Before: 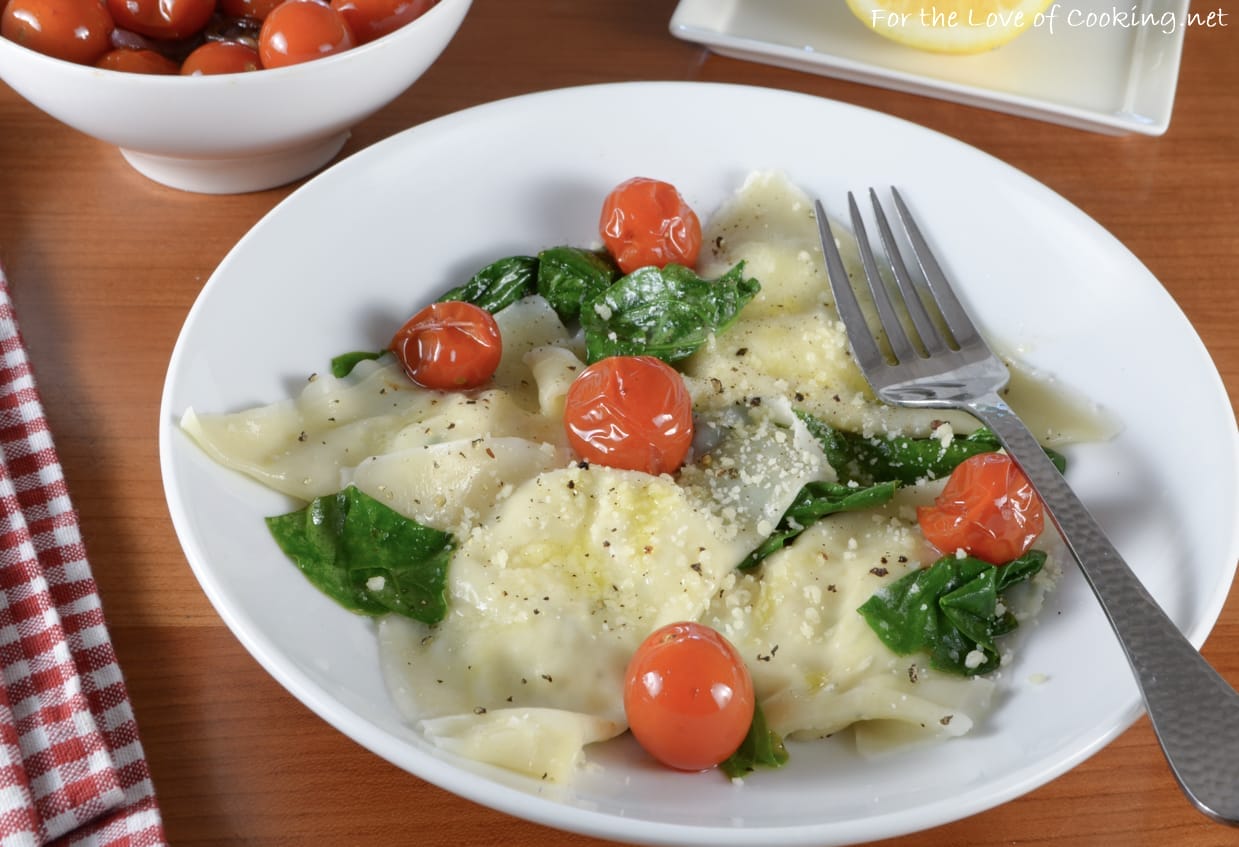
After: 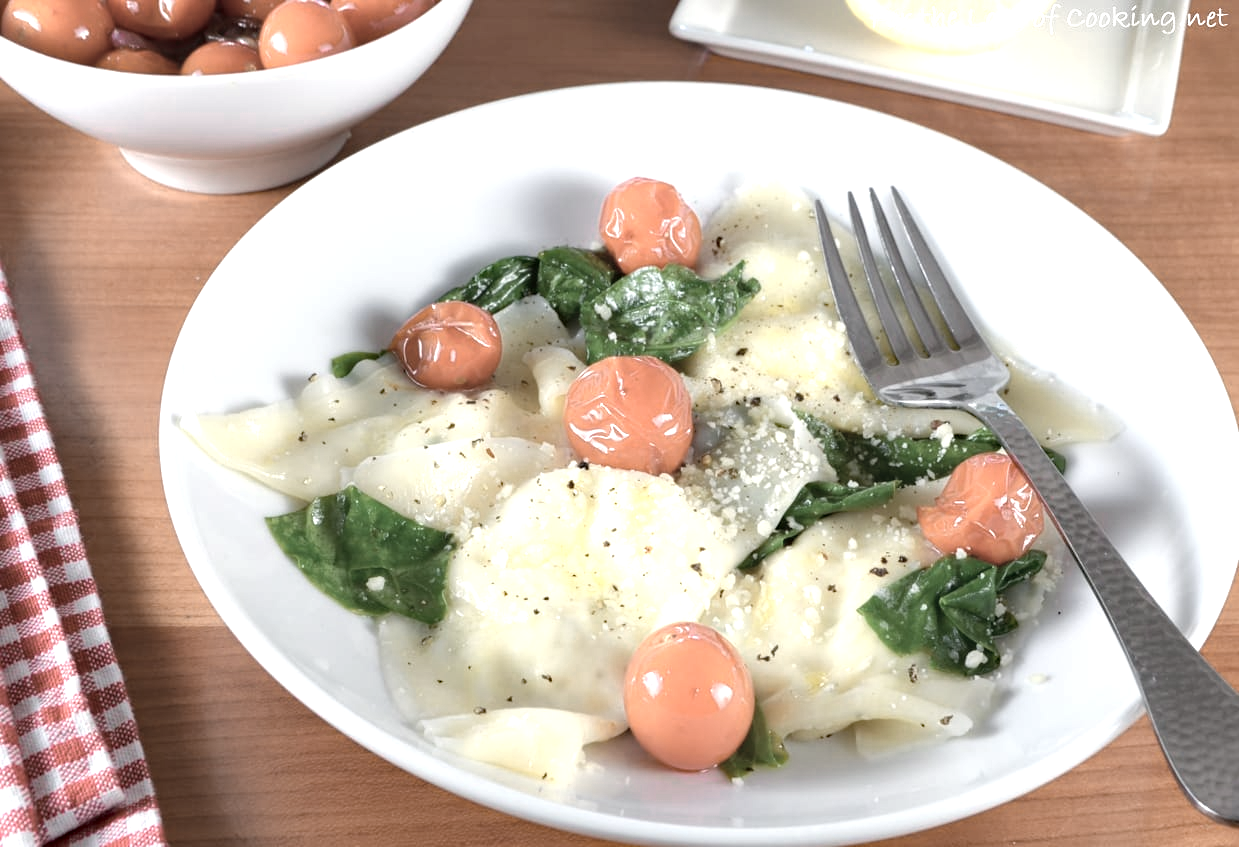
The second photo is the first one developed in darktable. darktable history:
exposure: exposure 0.605 EV, compensate exposure bias true, compensate highlight preservation false
haze removal: compatibility mode true, adaptive false
color zones: curves: ch0 [(0, 0.6) (0.129, 0.585) (0.193, 0.596) (0.429, 0.5) (0.571, 0.5) (0.714, 0.5) (0.857, 0.5) (1, 0.6)]; ch1 [(0, 0.453) (0.112, 0.245) (0.213, 0.252) (0.429, 0.233) (0.571, 0.231) (0.683, 0.242) (0.857, 0.296) (1, 0.453)]
